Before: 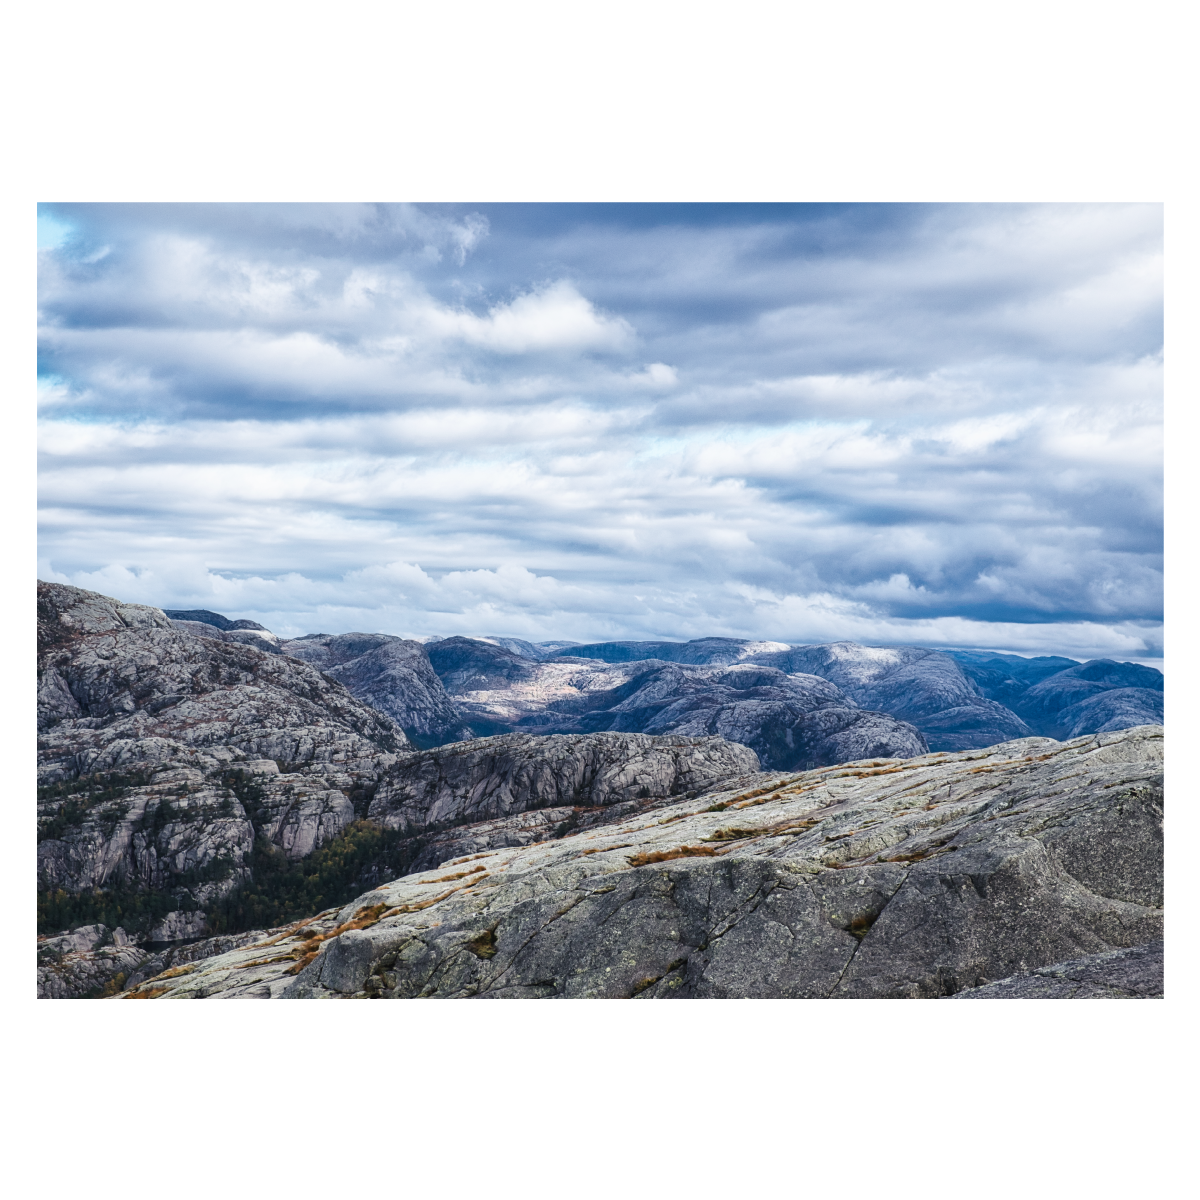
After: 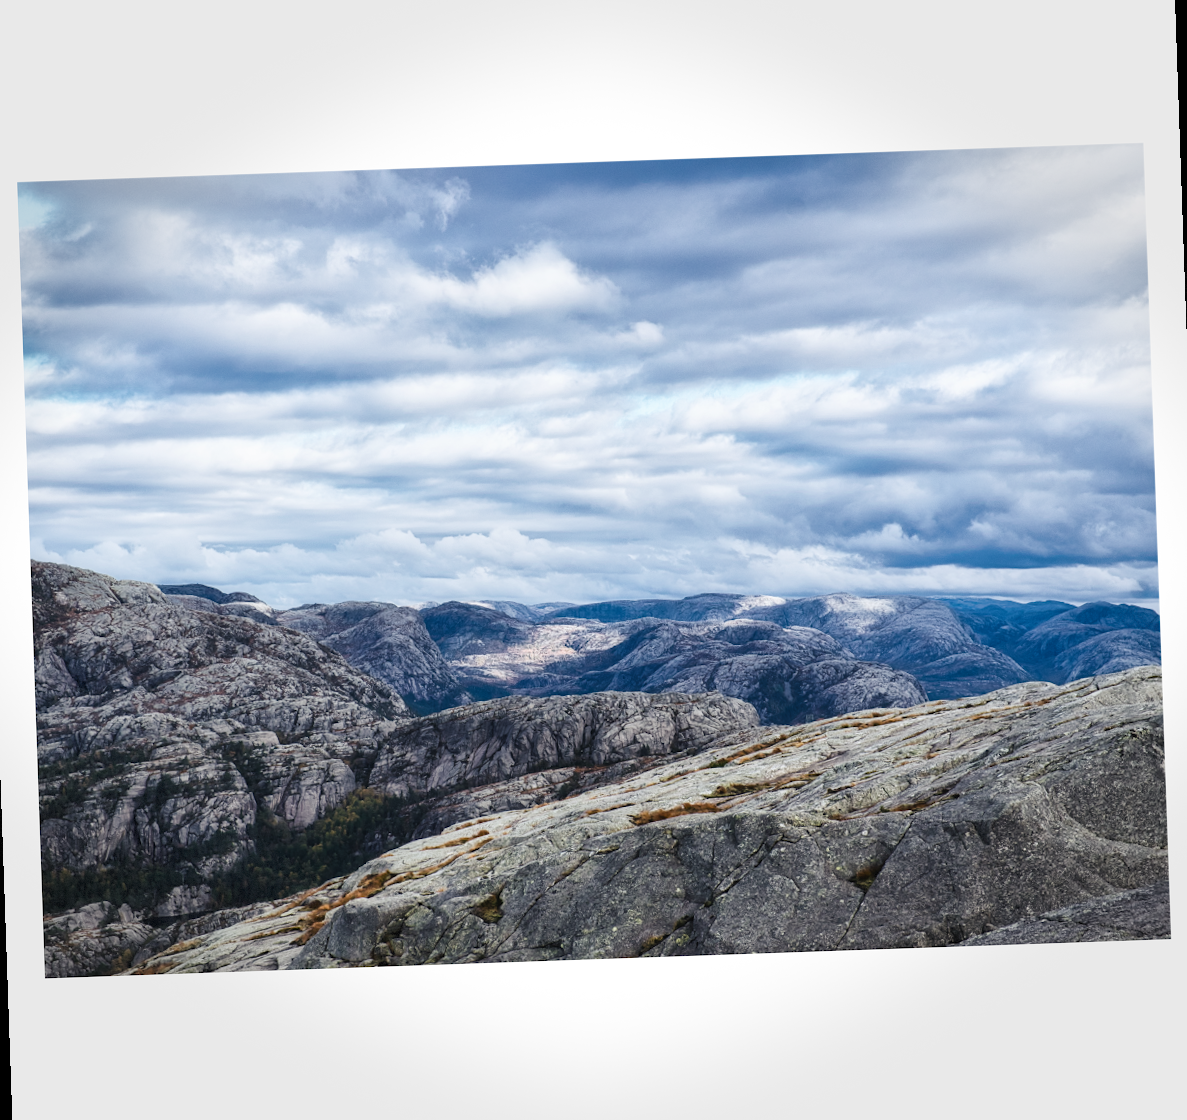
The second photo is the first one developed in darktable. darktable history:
rotate and perspective: rotation -2°, crop left 0.022, crop right 0.978, crop top 0.049, crop bottom 0.951
vignetting: fall-off start 91%, fall-off radius 39.39%, brightness -0.182, saturation -0.3, width/height ratio 1.219, shape 1.3, dithering 8-bit output, unbound false
